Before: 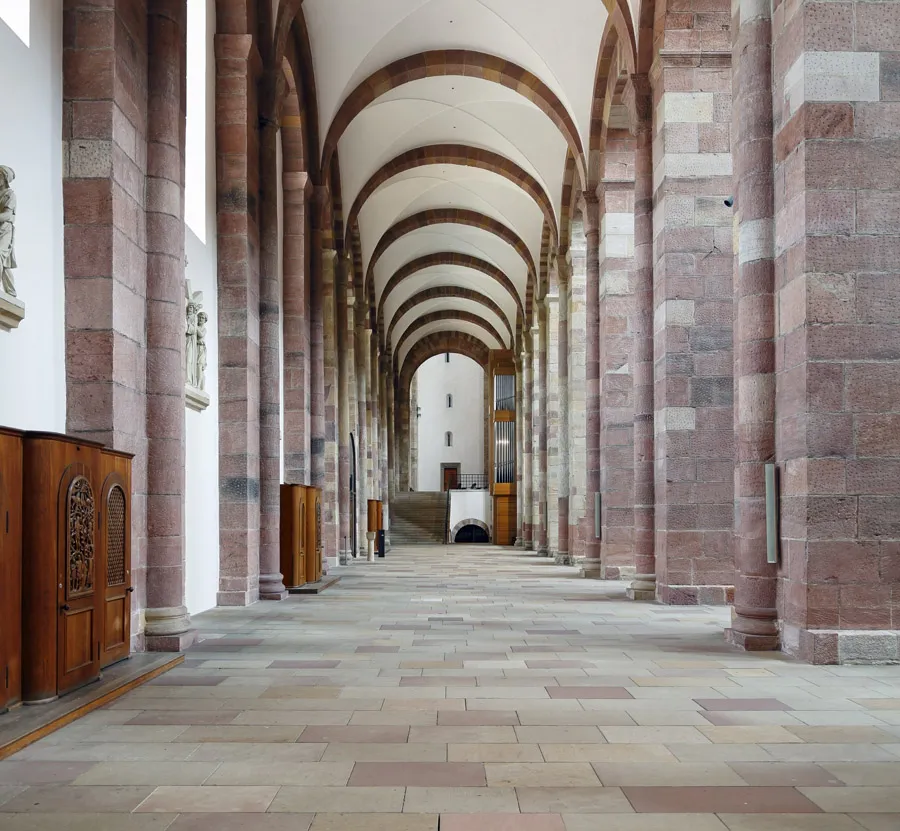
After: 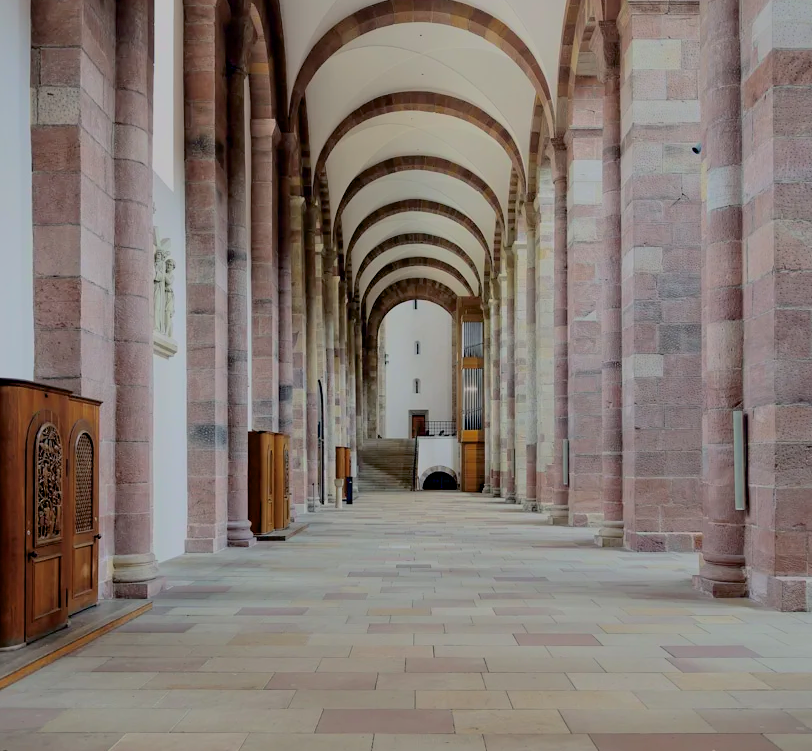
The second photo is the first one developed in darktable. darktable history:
crop: left 3.596%, top 6.426%, right 6.091%, bottom 3.187%
filmic rgb: middle gray luminance 3.46%, black relative exposure -5.88 EV, white relative exposure 6.32 EV, dynamic range scaling 22.02%, target black luminance 0%, hardness 2.28, latitude 46.41%, contrast 0.781, highlights saturation mix 98.74%, shadows ↔ highlights balance 0.162%, color science v6 (2022)
shadows and highlights: radius 107.69, shadows 23.55, highlights -58.31, low approximation 0.01, soften with gaussian
levels: levels [0, 0.498, 1]
